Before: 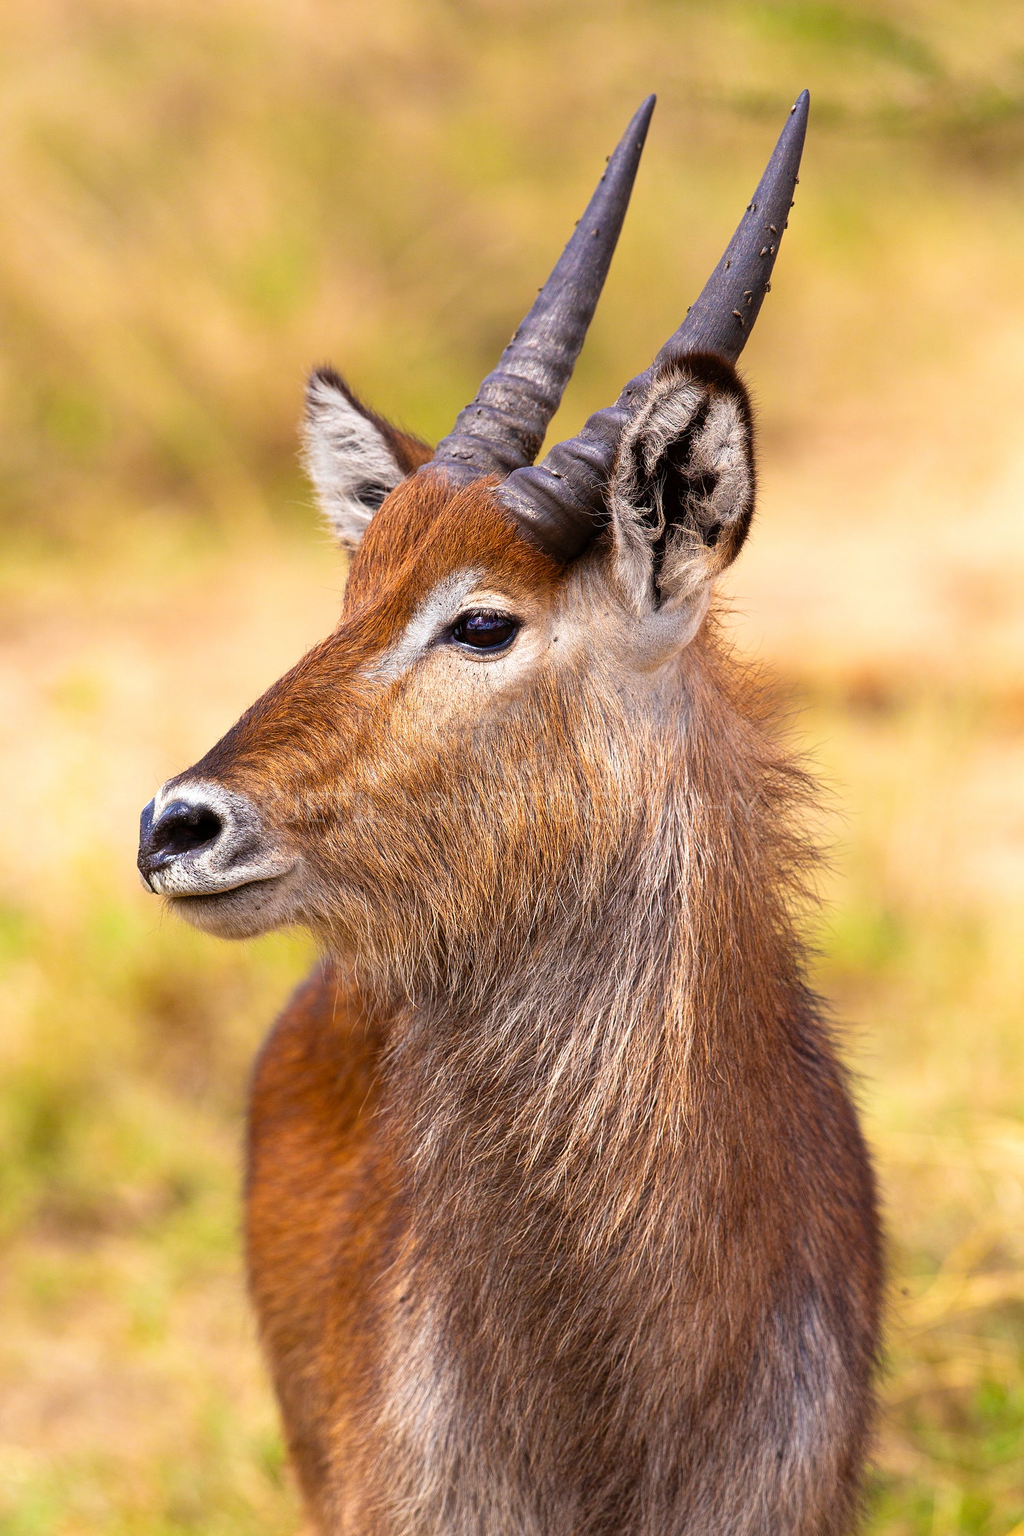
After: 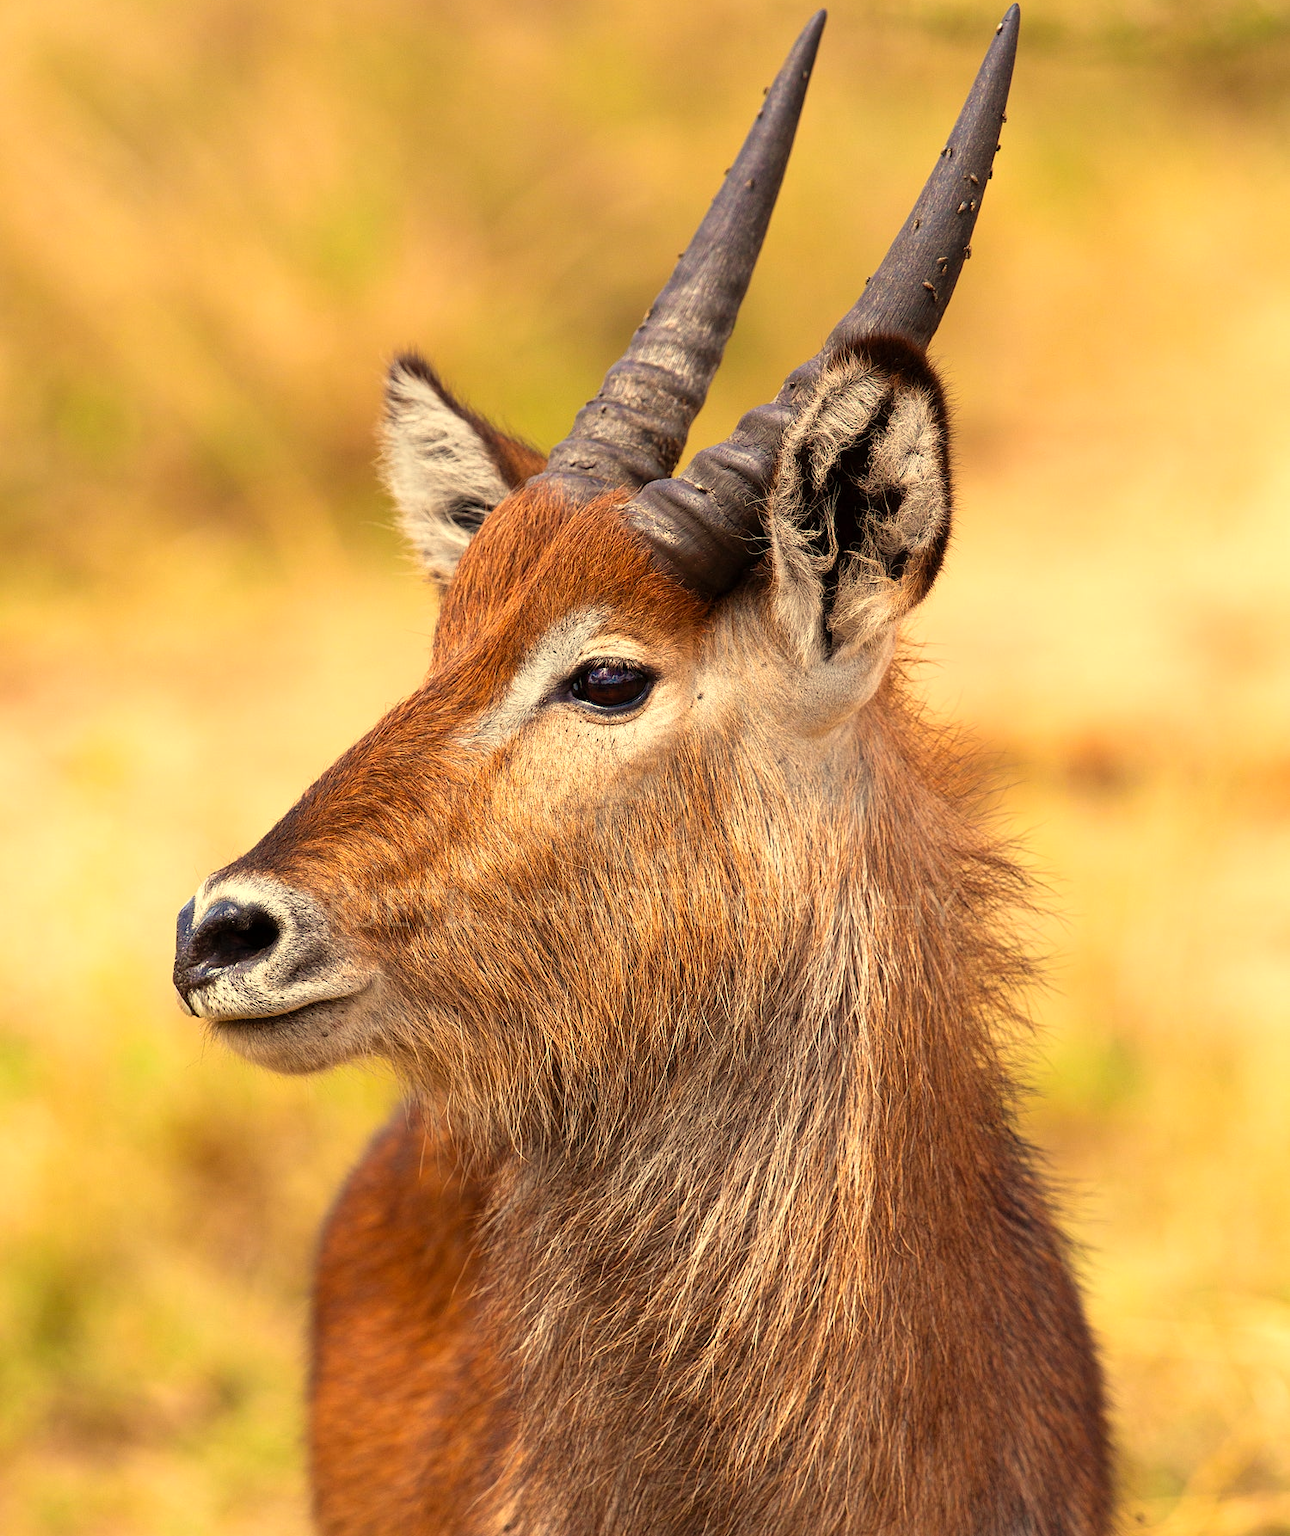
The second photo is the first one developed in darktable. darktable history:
white balance: red 1.08, blue 0.791
crop and rotate: top 5.667%, bottom 14.937%
